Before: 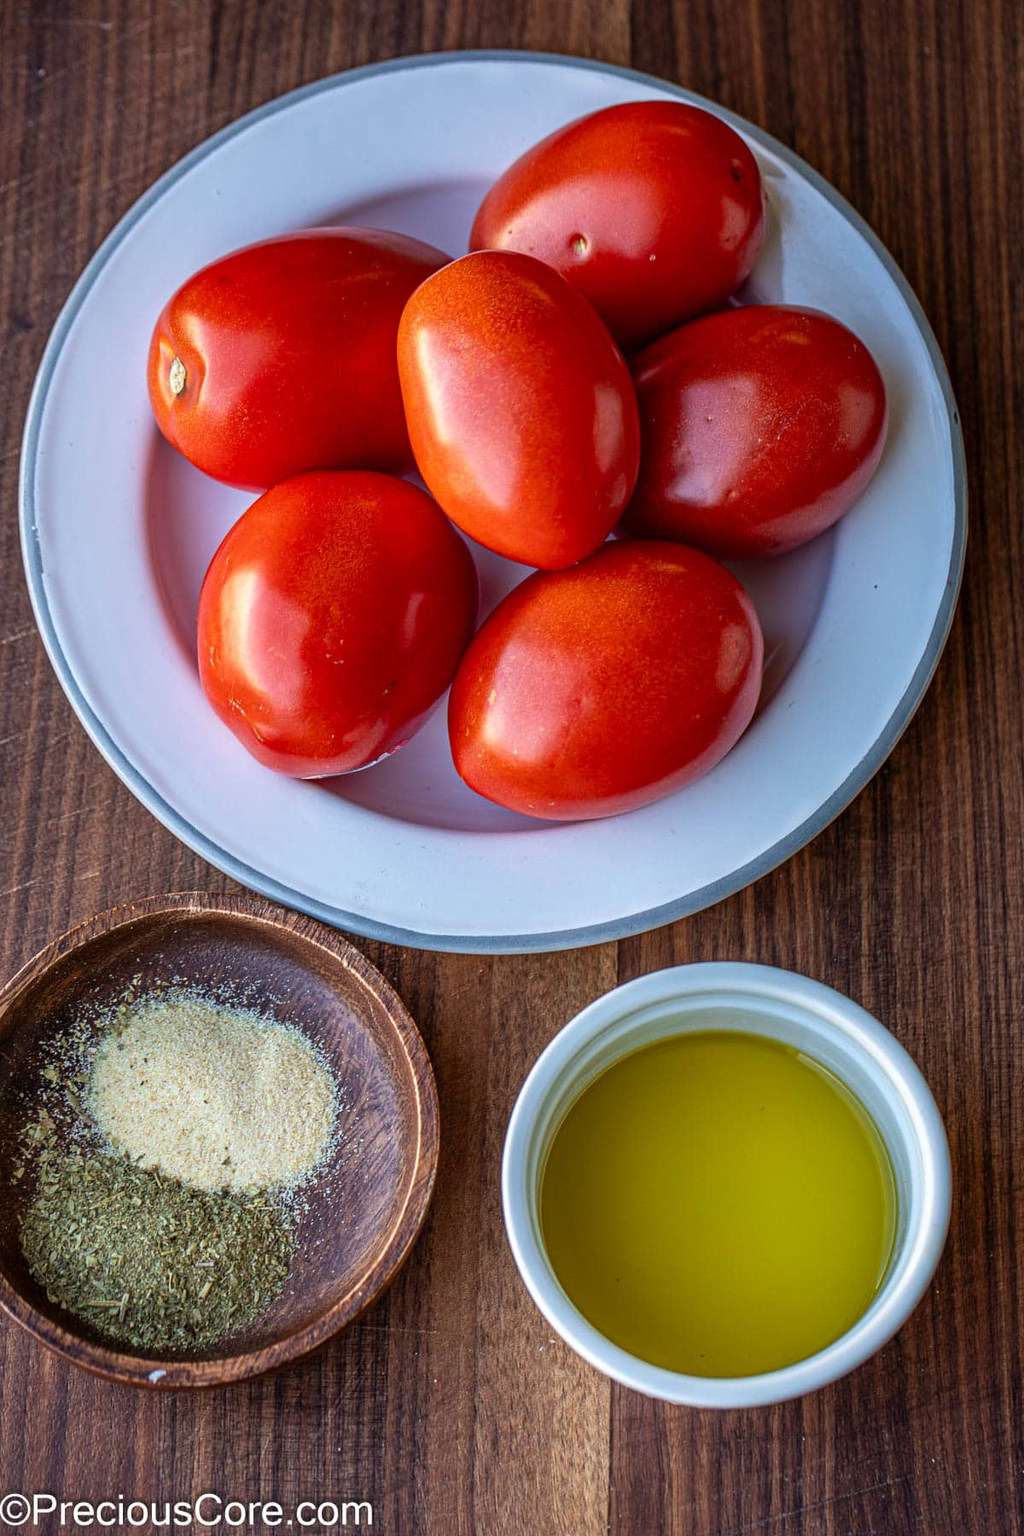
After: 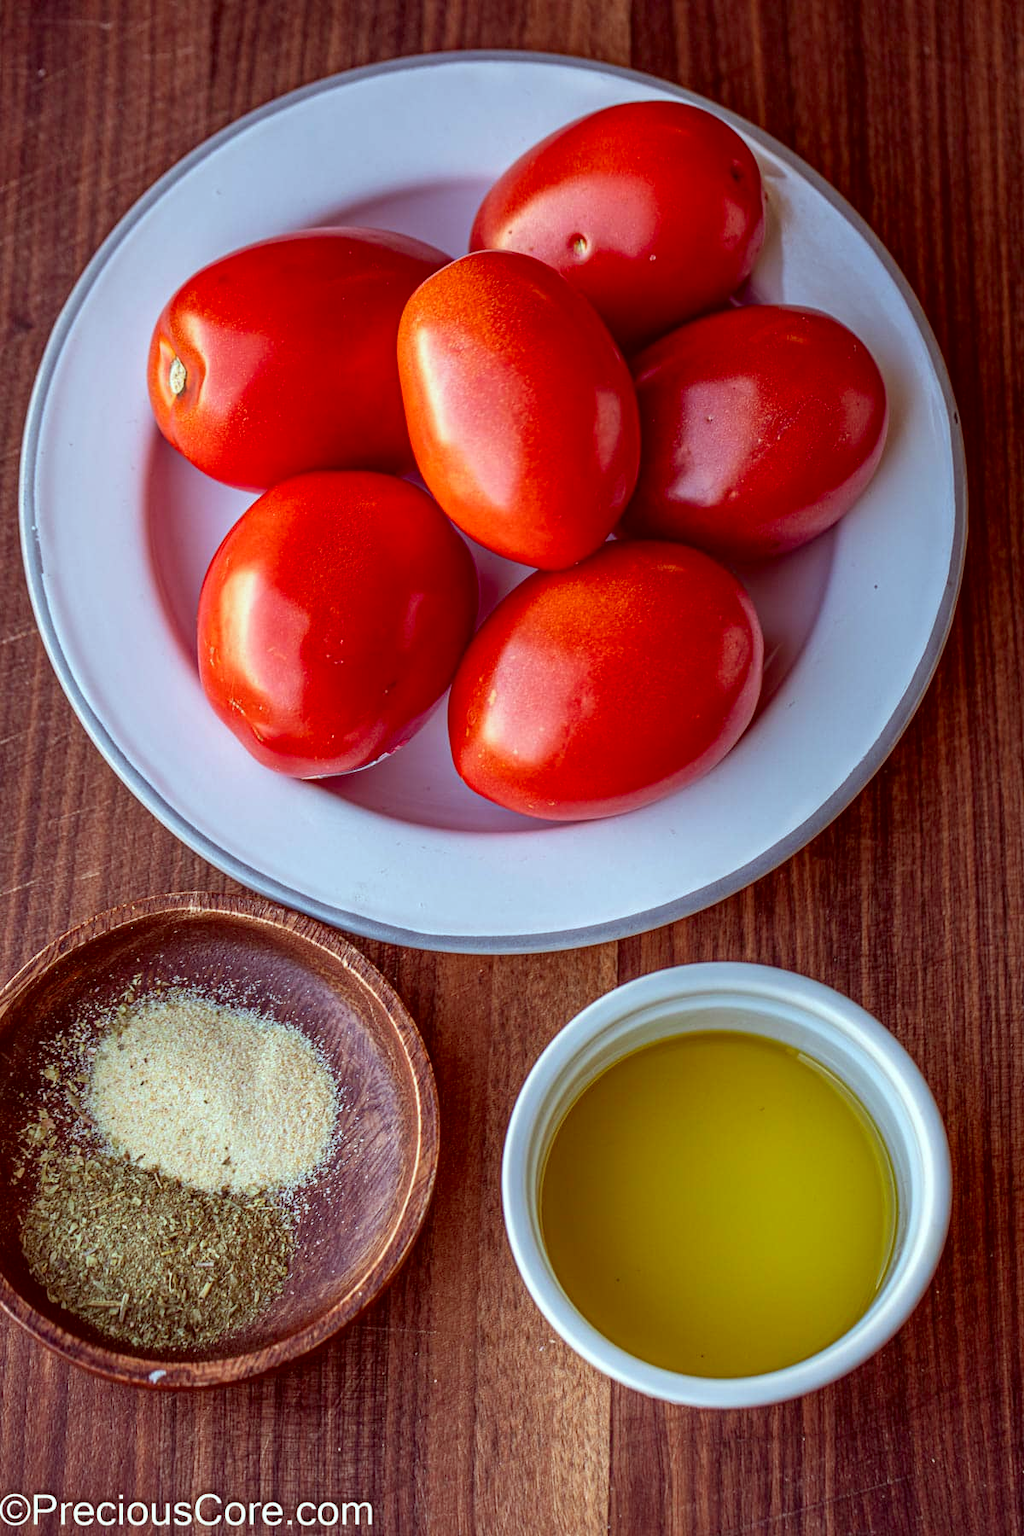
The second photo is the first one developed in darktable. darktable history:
color correction: highlights a* -7.08, highlights b* -0.181, shadows a* 20.59, shadows b* 11.08
